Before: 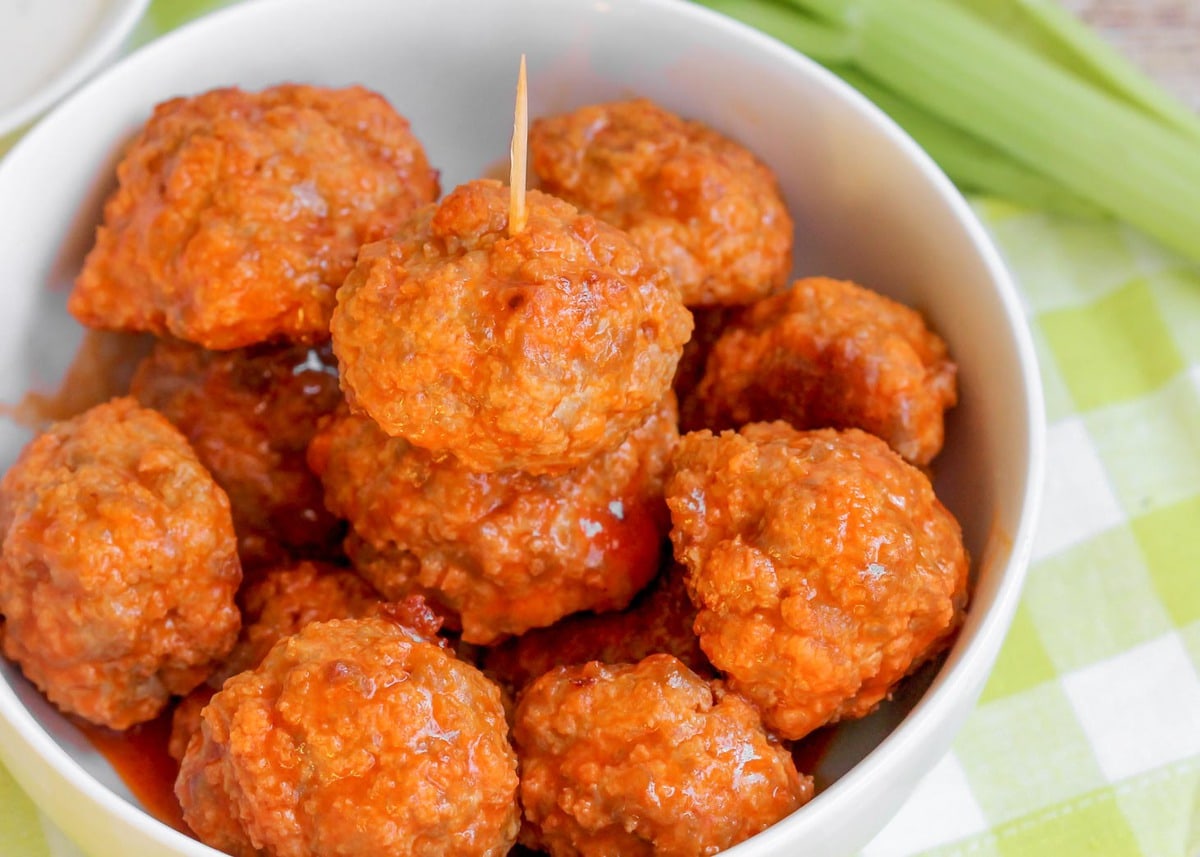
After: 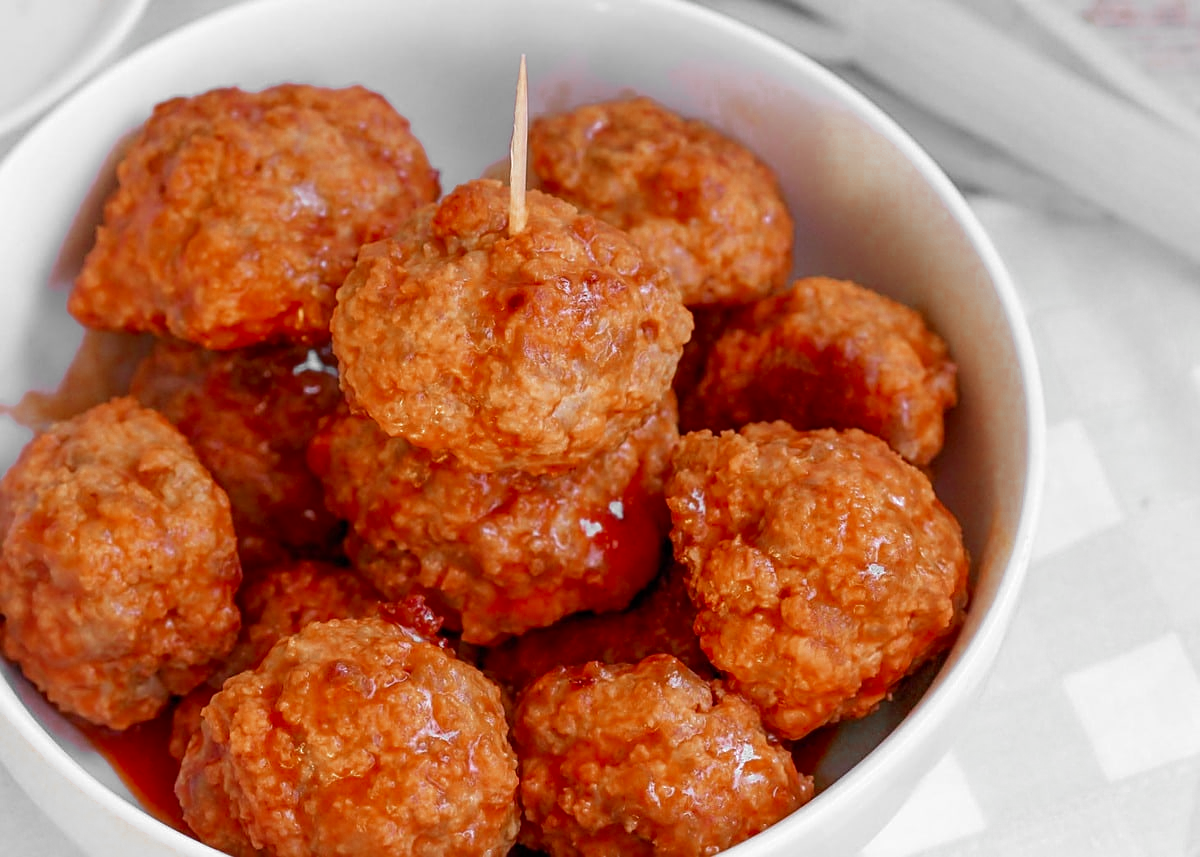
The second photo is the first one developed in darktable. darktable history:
color calibration: illuminant as shot in camera, x 0.358, y 0.373, temperature 4628.91 K
color zones: curves: ch0 [(0, 0.497) (0.096, 0.361) (0.221, 0.538) (0.429, 0.5) (0.571, 0.5) (0.714, 0.5) (0.857, 0.5) (1, 0.497)]; ch1 [(0, 0.5) (0.143, 0.5) (0.257, -0.002) (0.429, 0.04) (0.571, -0.001) (0.714, -0.015) (0.857, 0.024) (1, 0.5)]
sharpen: on, module defaults
